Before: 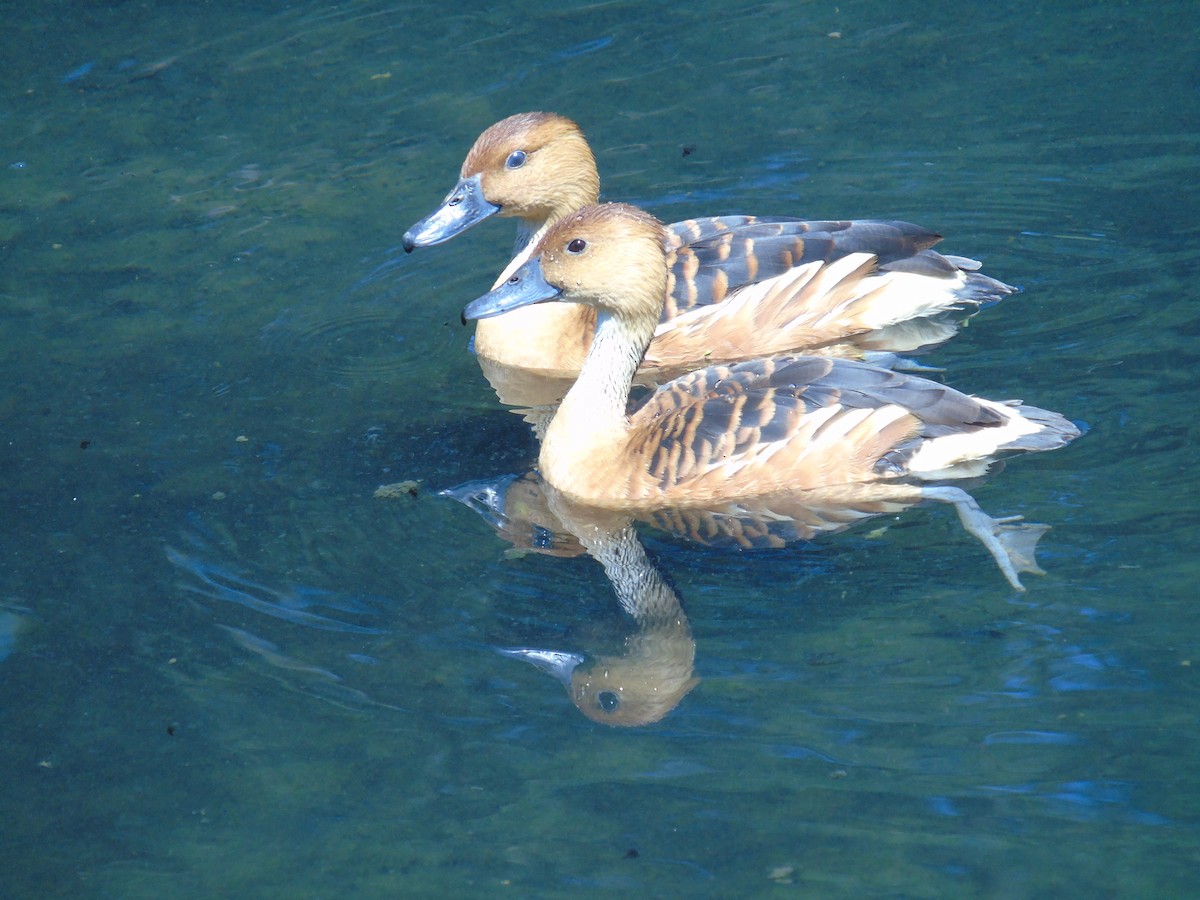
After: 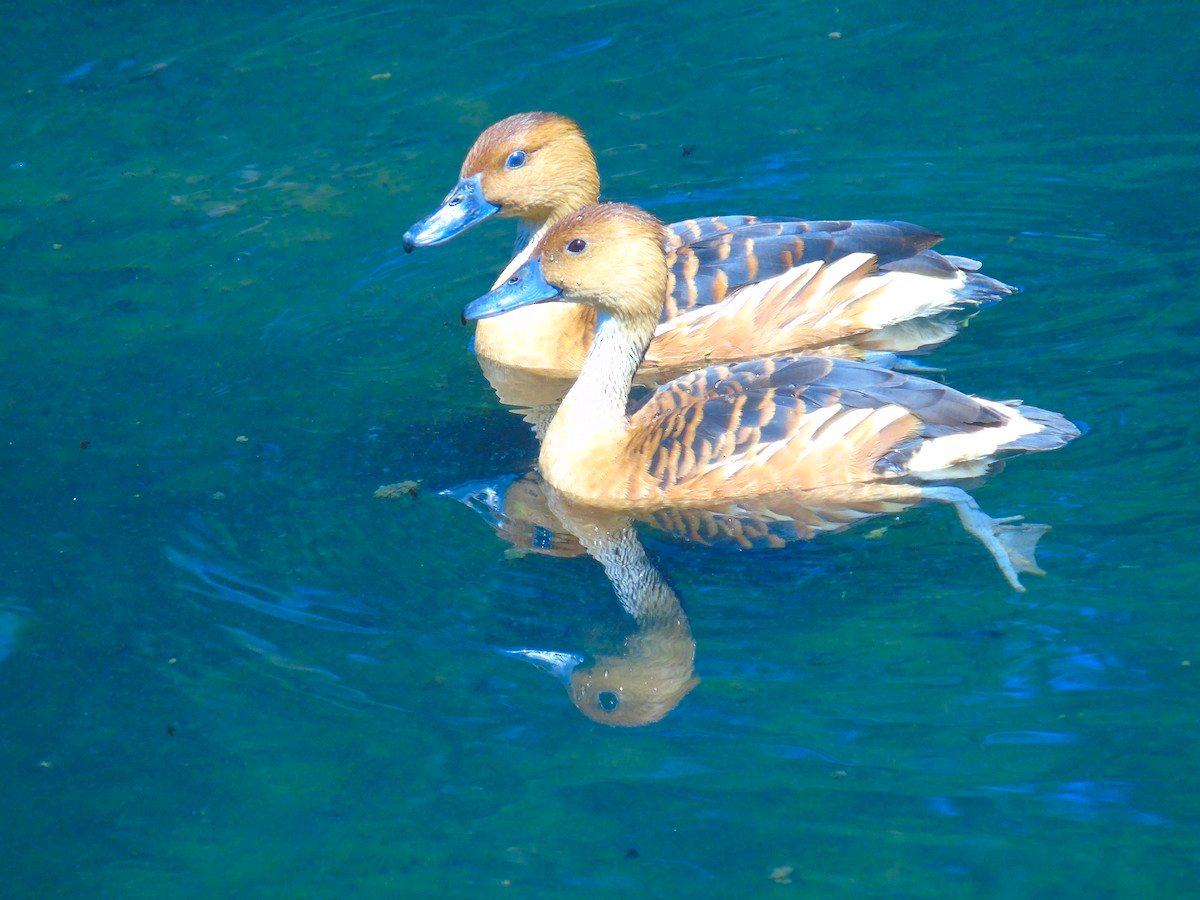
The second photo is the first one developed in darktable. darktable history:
color balance rgb: shadows lift › chroma 2.01%, shadows lift › hue 215.07°, global offset › luminance 1.501%, linear chroma grading › global chroma 40.508%, perceptual saturation grading › global saturation 19.392%
color zones: curves: ch1 [(0, 0.469) (0.01, 0.469) (0.12, 0.446) (0.248, 0.469) (0.5, 0.5) (0.748, 0.5) (0.99, 0.469) (1, 0.469)]
